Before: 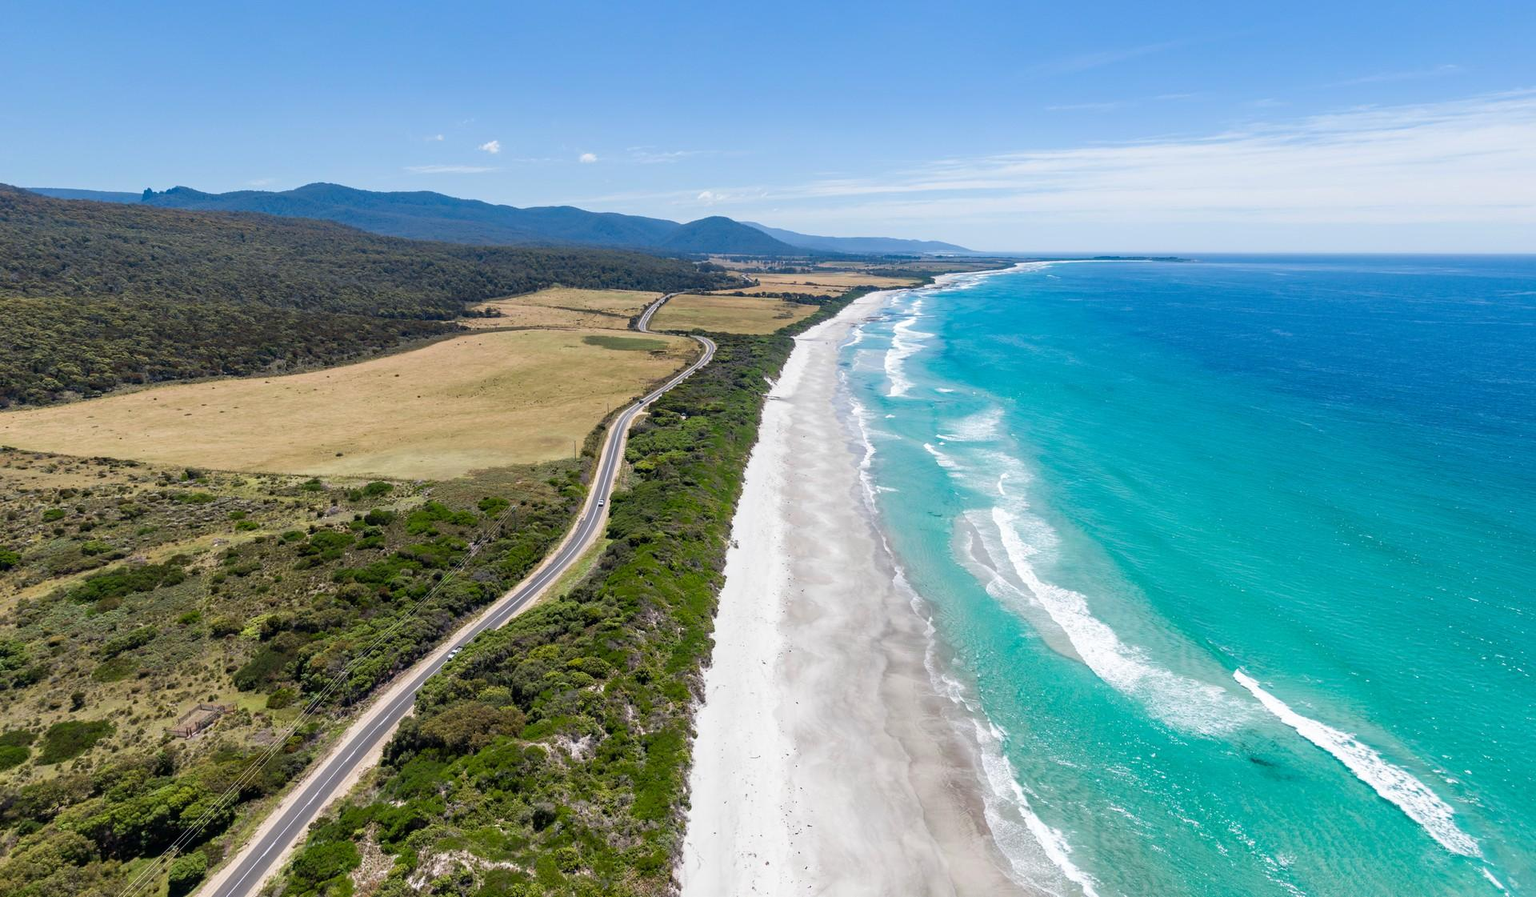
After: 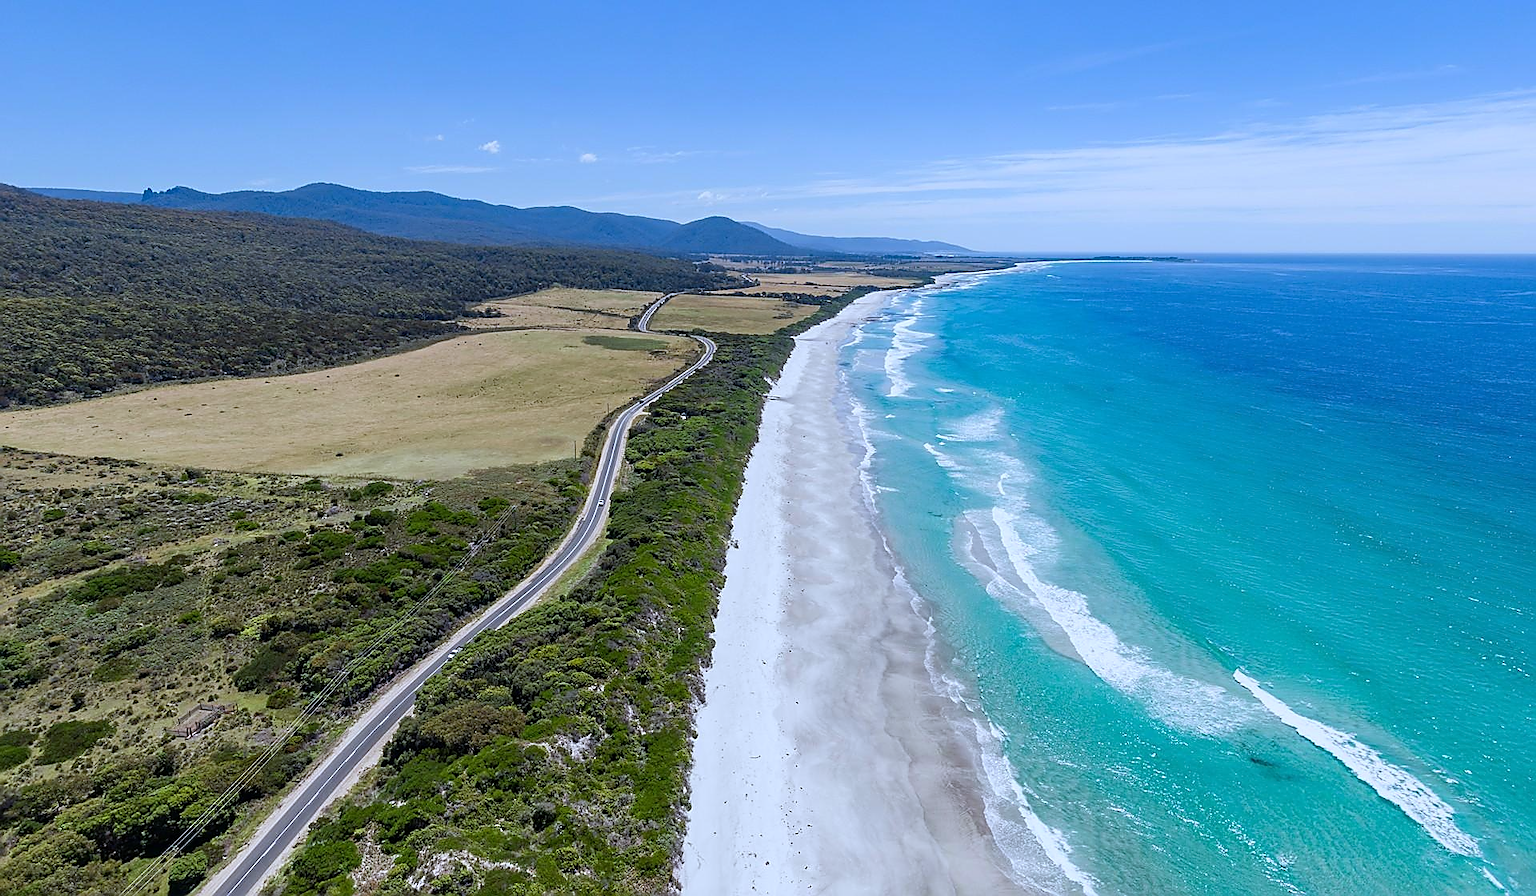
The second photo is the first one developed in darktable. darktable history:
exposure: exposure -0.21 EV, compensate highlight preservation false
sharpen: radius 1.4, amount 1.25, threshold 0.7
white balance: red 0.926, green 1.003, blue 1.133
